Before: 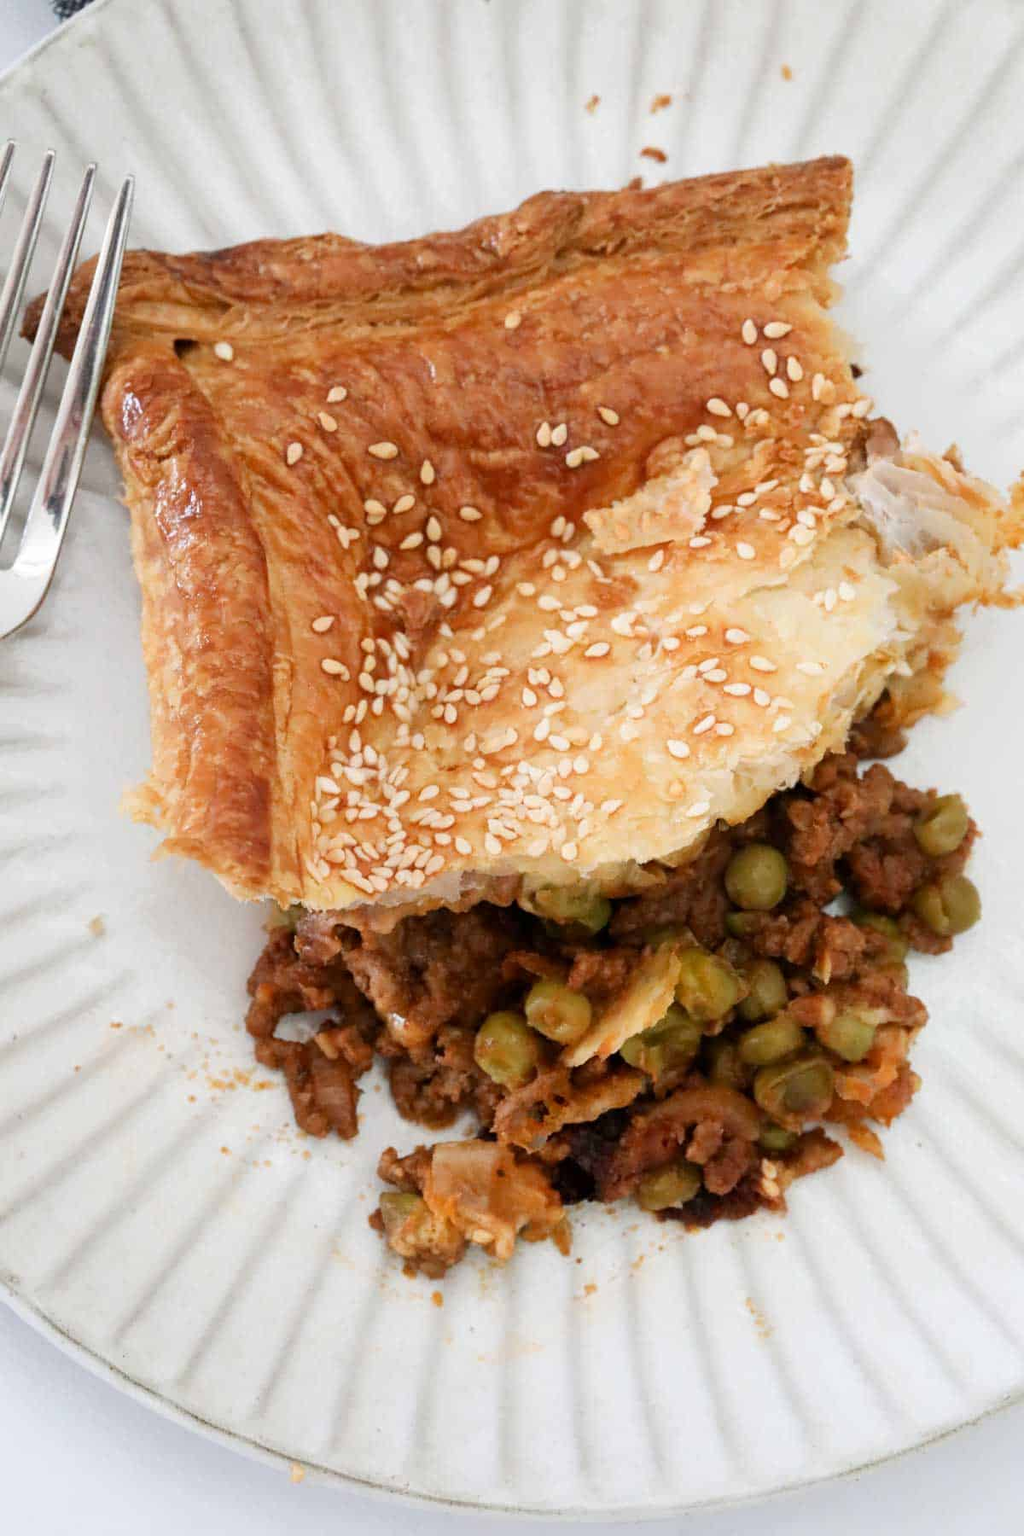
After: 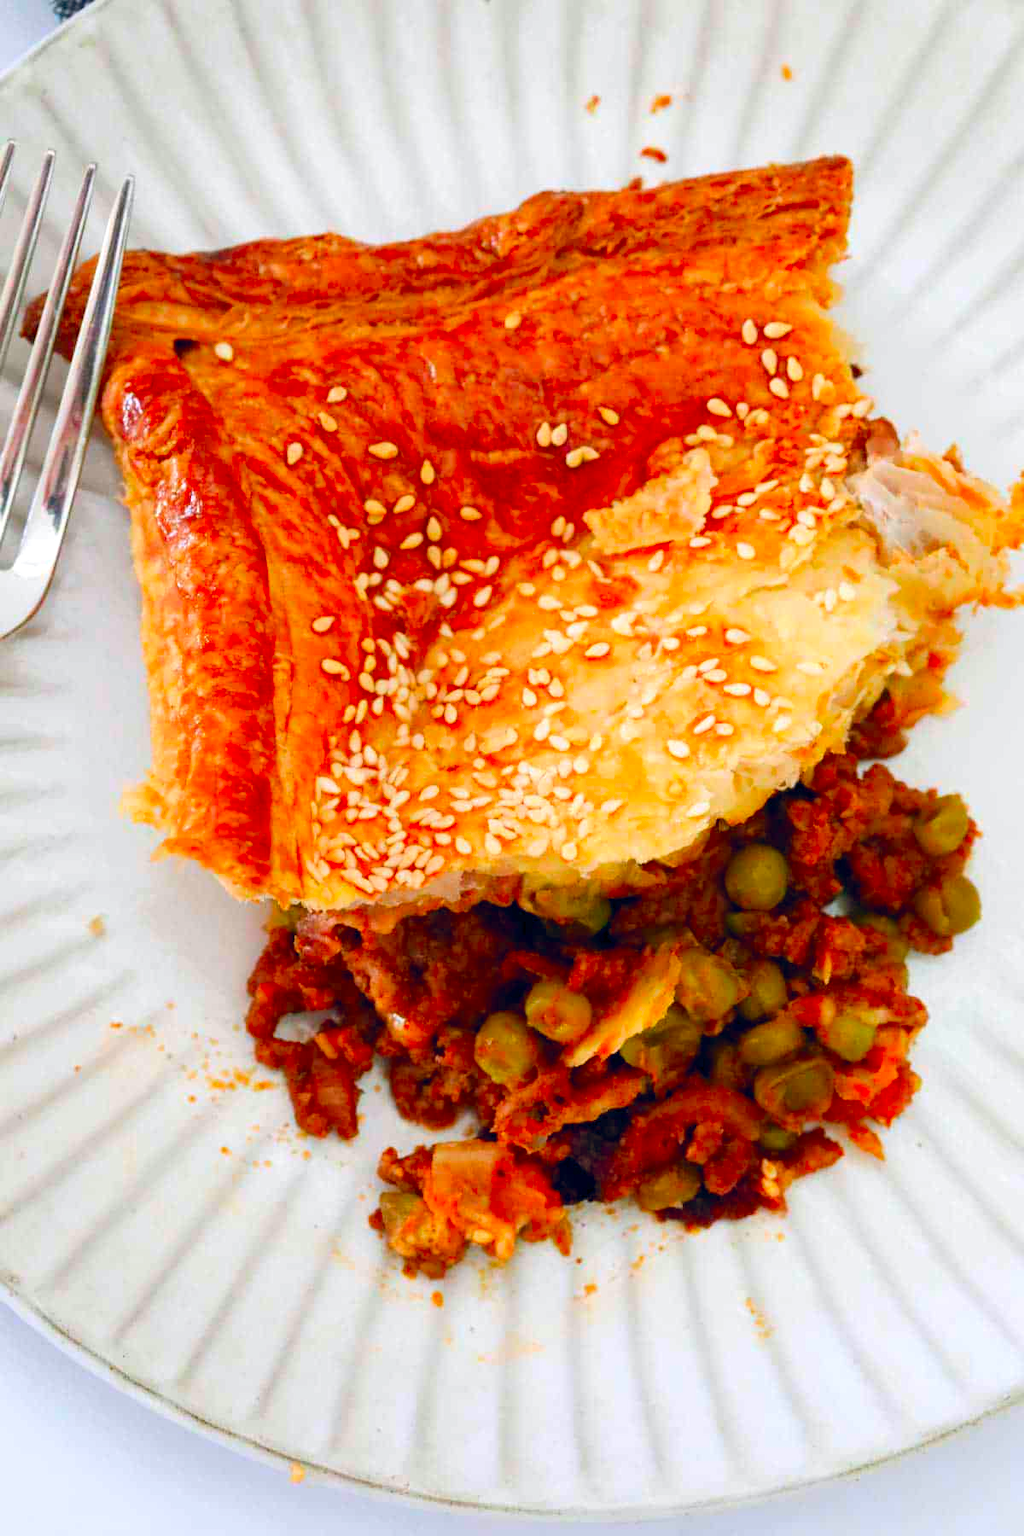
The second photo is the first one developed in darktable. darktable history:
color correction: saturation 2.15
color balance rgb: shadows lift › chroma 3.88%, shadows lift › hue 88.52°, power › hue 214.65°, global offset › chroma 0.1%, global offset › hue 252.4°, contrast 4.45%
